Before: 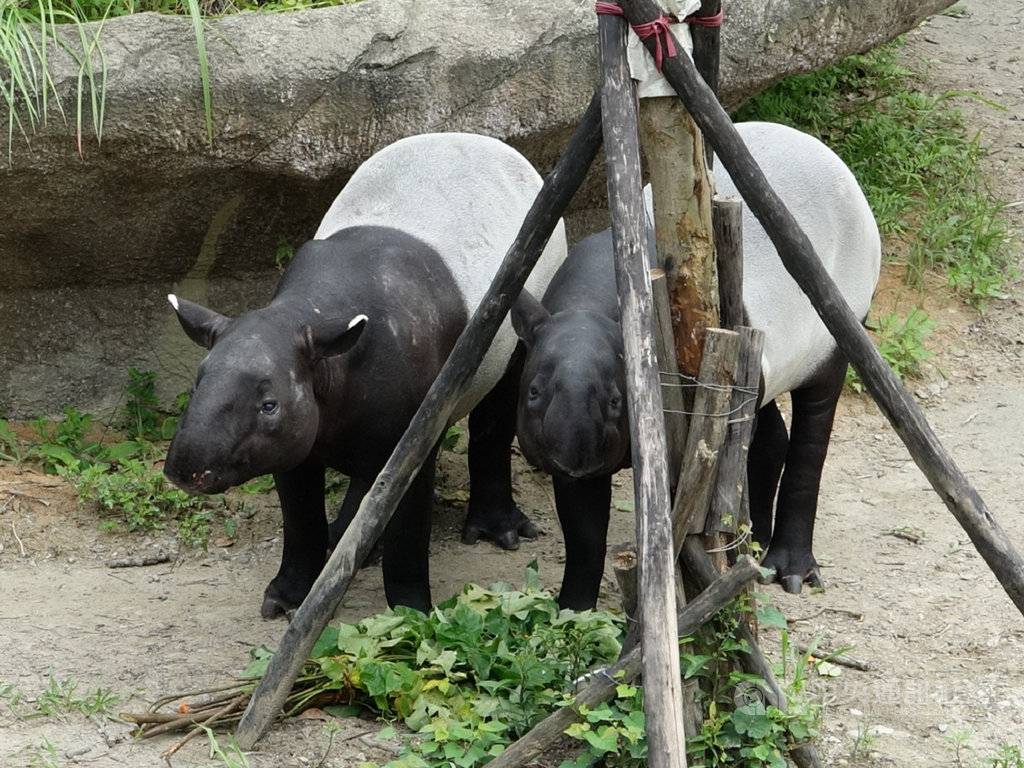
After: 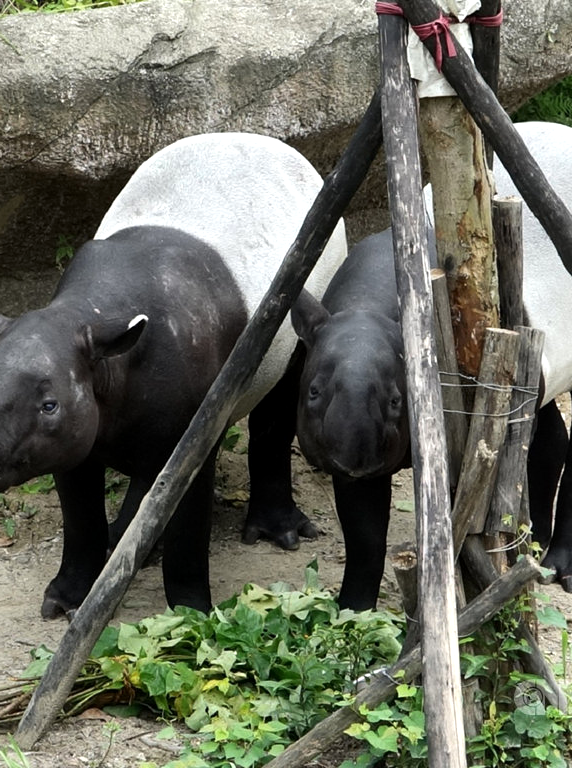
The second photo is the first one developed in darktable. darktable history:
local contrast: mode bilateral grid, contrast 20, coarseness 50, detail 119%, midtone range 0.2
crop: left 21.561%, right 22.505%
tone equalizer: -8 EV -0.4 EV, -7 EV -0.407 EV, -6 EV -0.36 EV, -5 EV -0.198 EV, -3 EV 0.243 EV, -2 EV 0.354 EV, -1 EV 0.405 EV, +0 EV 0.441 EV, edges refinement/feathering 500, mask exposure compensation -1.57 EV, preserve details guided filter
